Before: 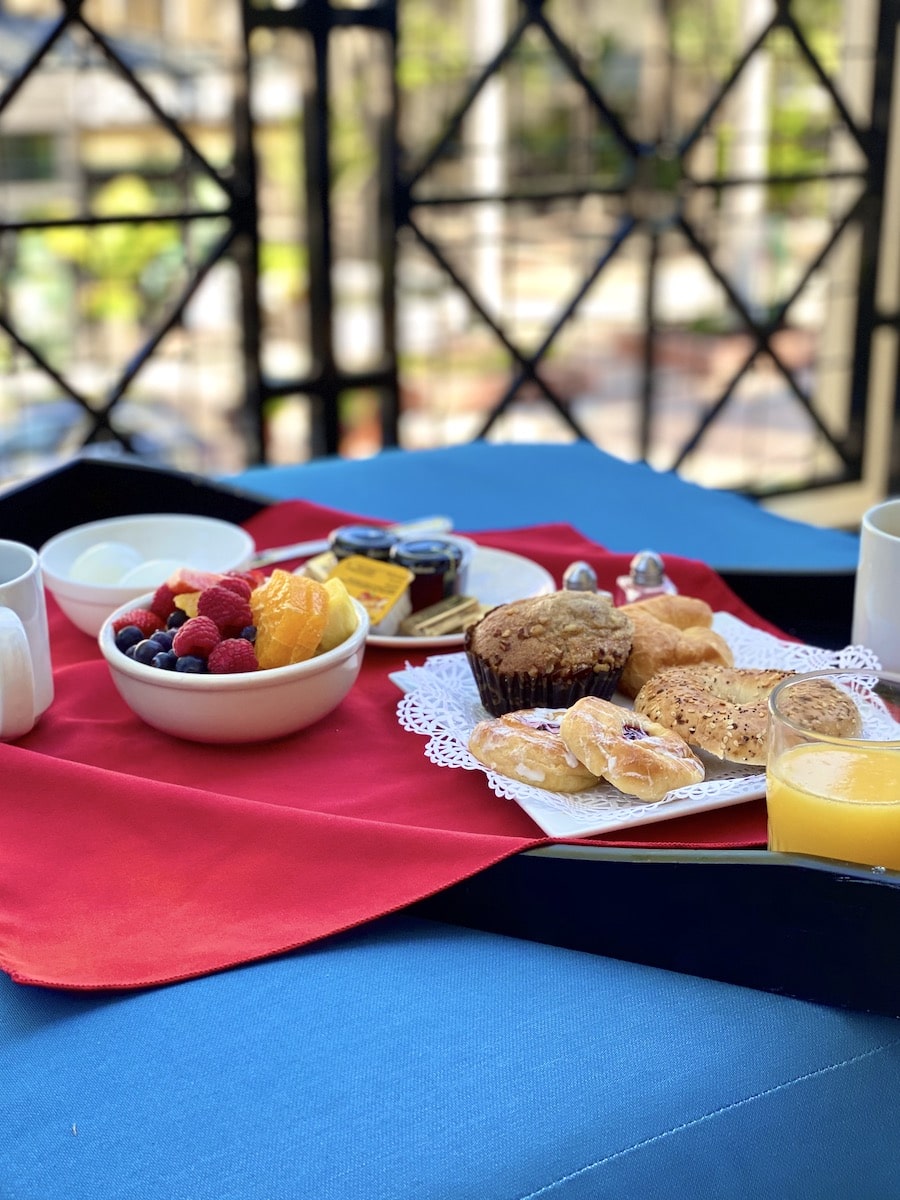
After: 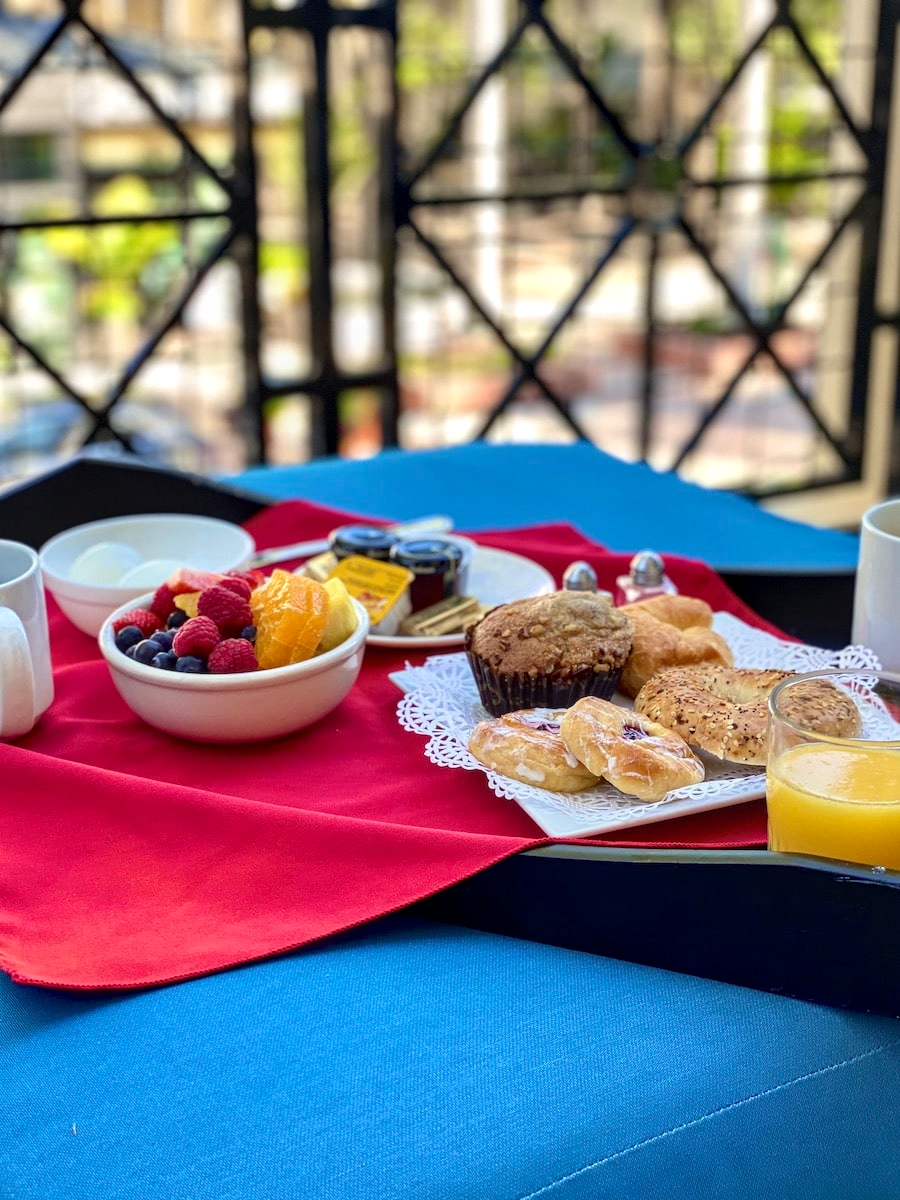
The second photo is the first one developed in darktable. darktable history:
exposure: exposure -0.01 EV, compensate highlight preservation false
local contrast: on, module defaults
